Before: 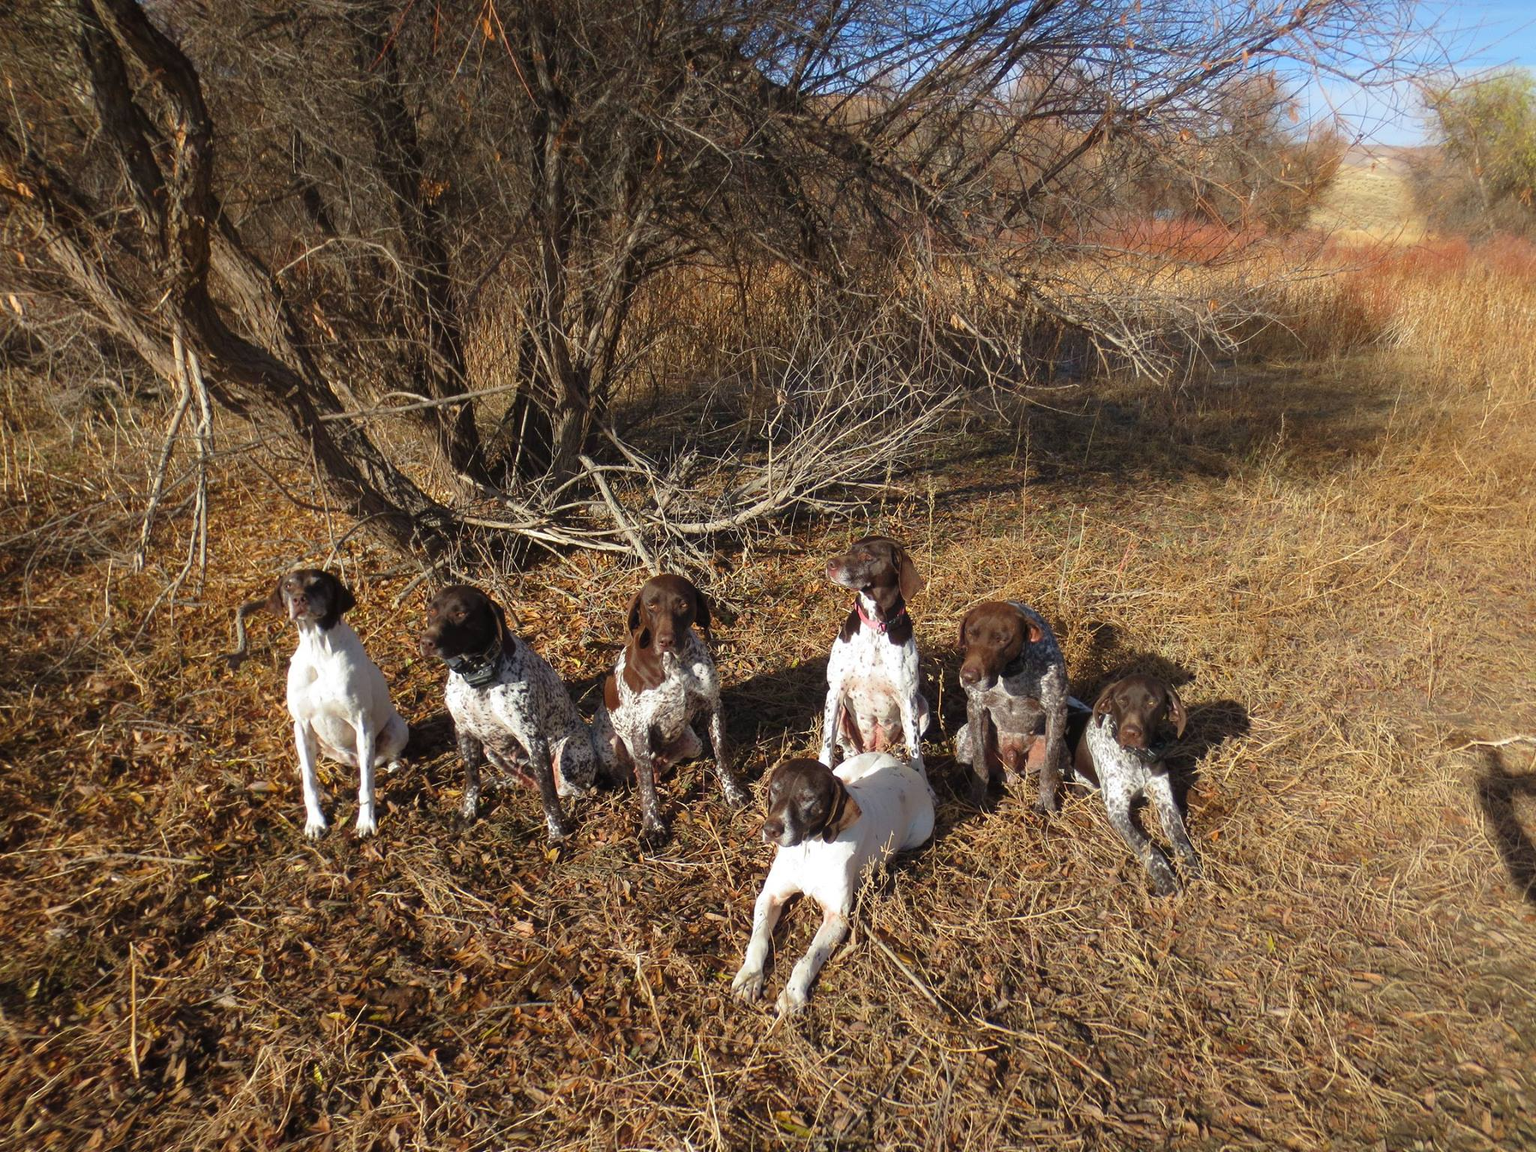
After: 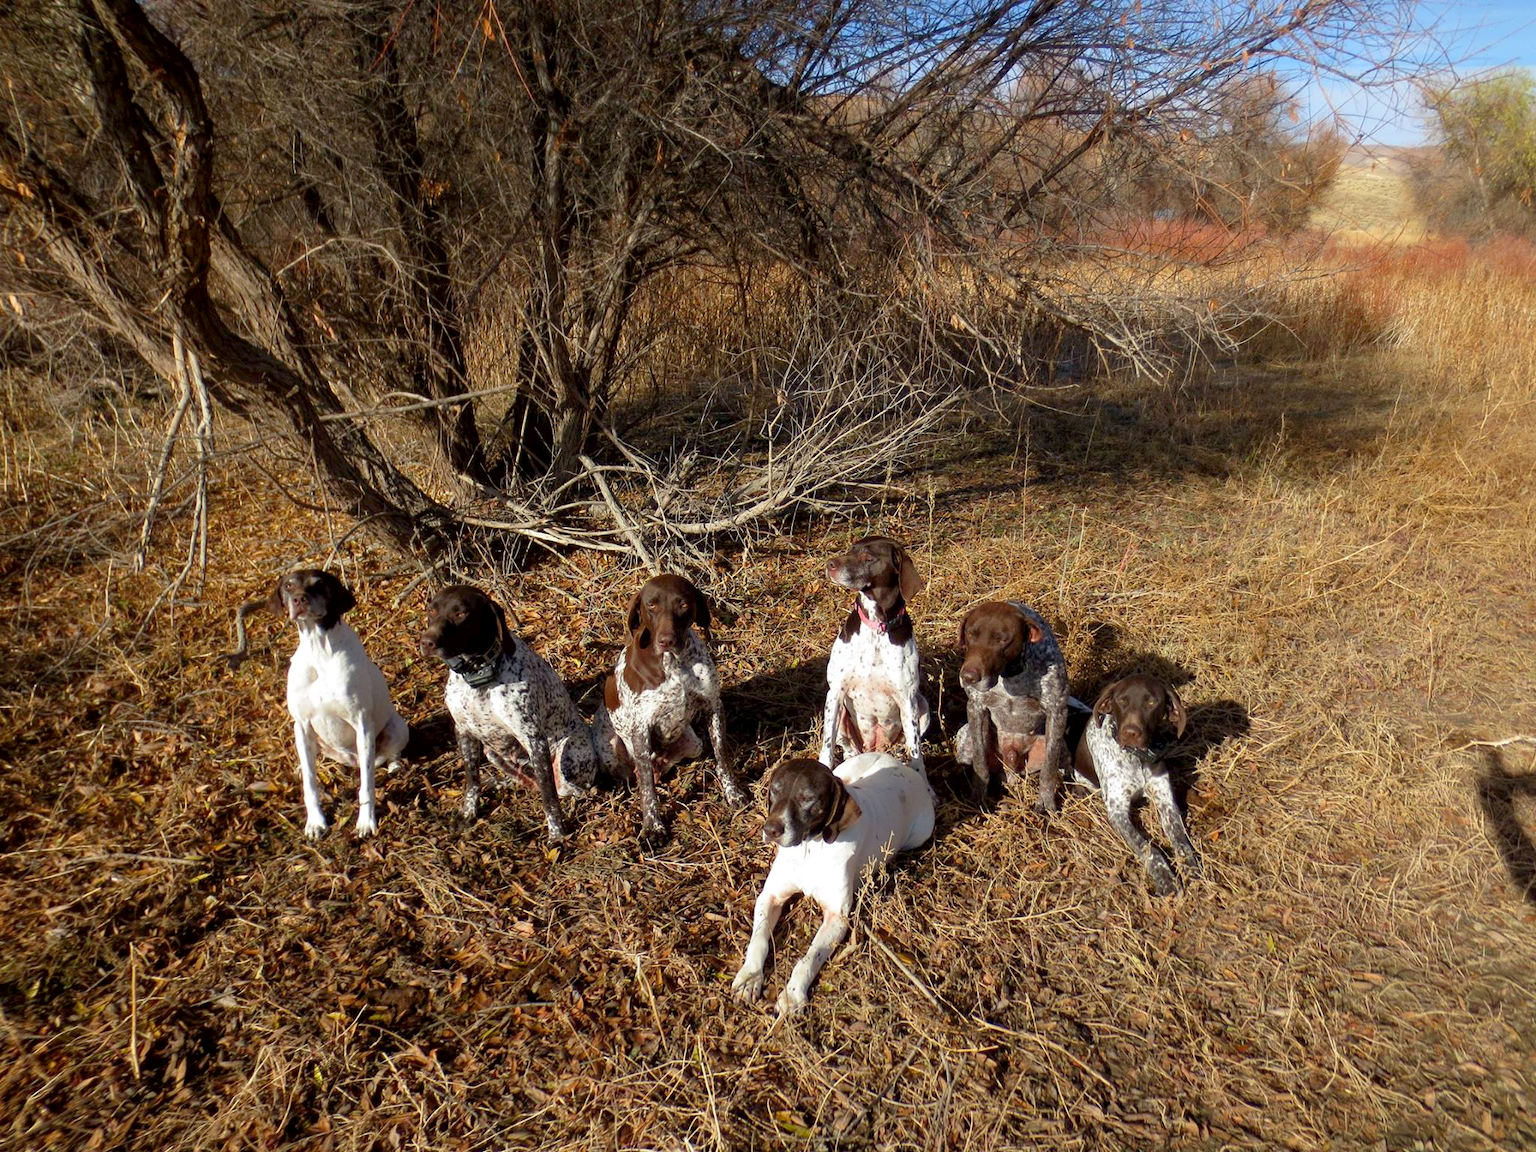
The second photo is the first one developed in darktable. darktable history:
exposure: black level correction 0.009, exposure 0.014 EV, compensate highlight preservation false
